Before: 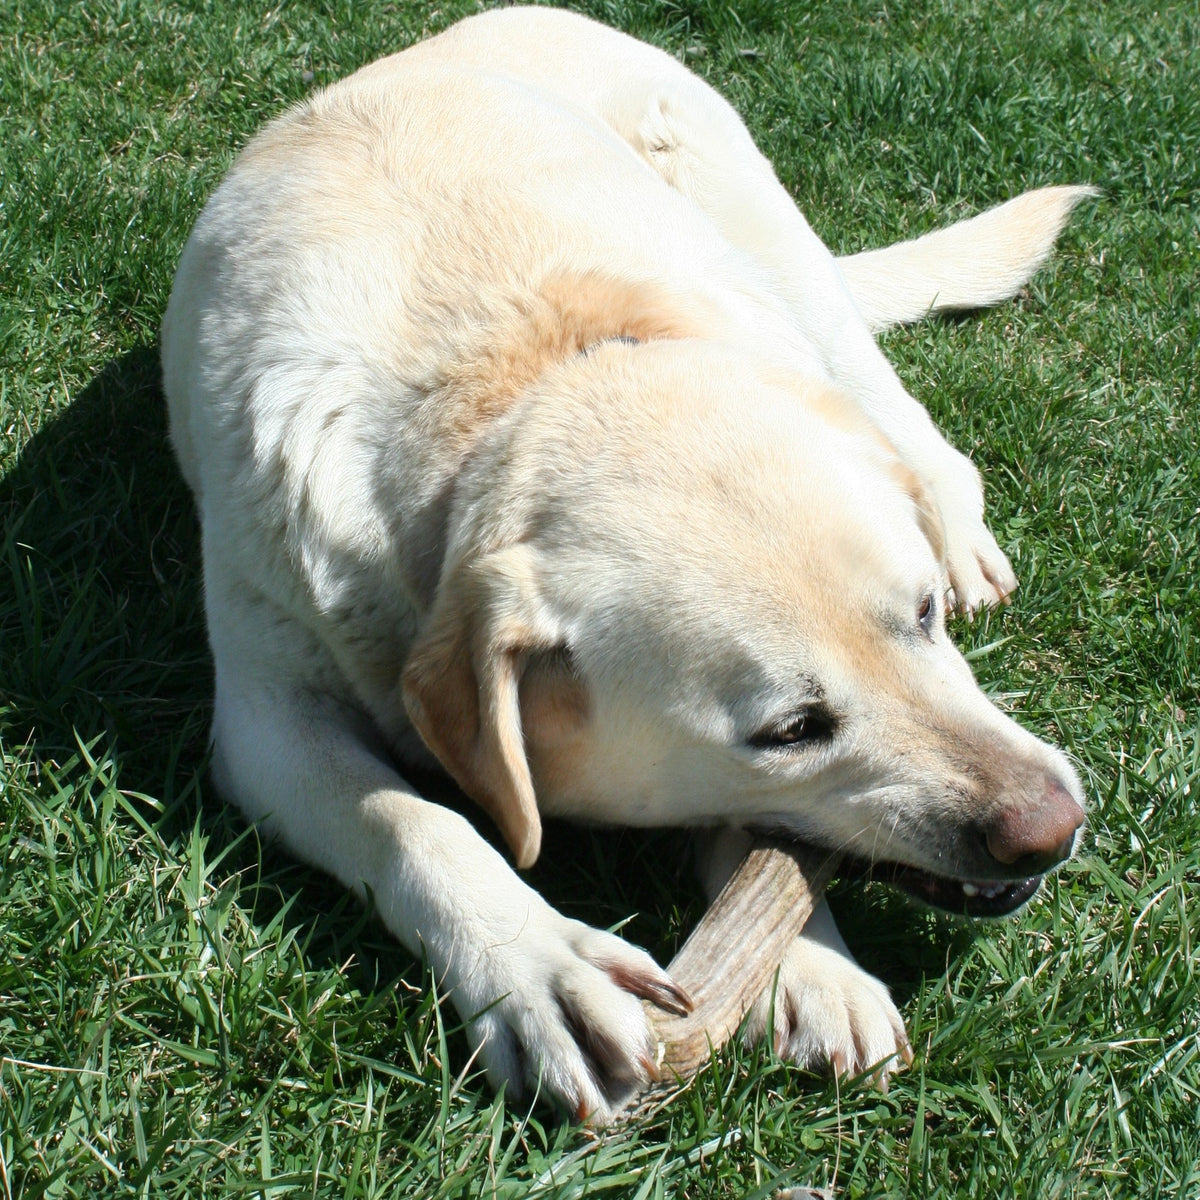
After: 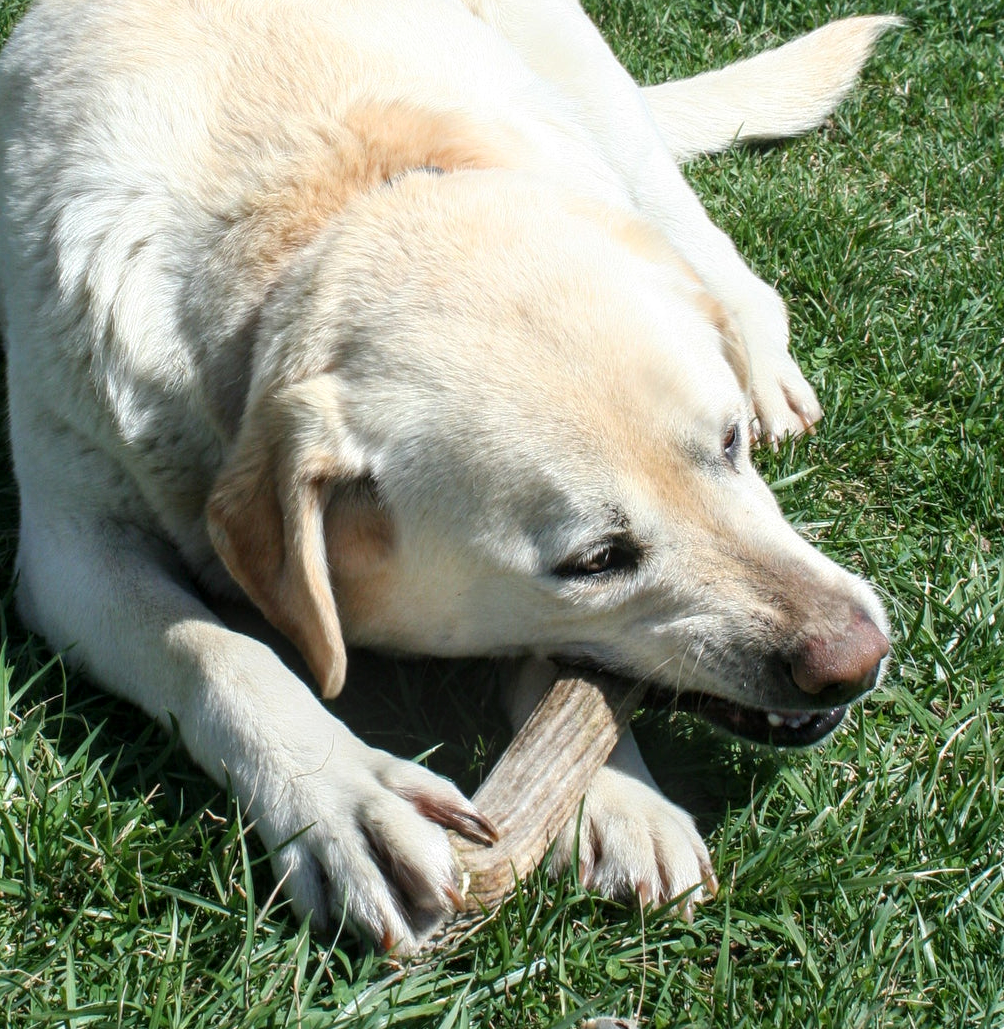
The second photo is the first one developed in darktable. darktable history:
crop: left 16.315%, top 14.246%
local contrast: on, module defaults
shadows and highlights: radius 93.07, shadows -14.46, white point adjustment 0.23, highlights 31.48, compress 48.23%, highlights color adjustment 52.79%, soften with gaussian
